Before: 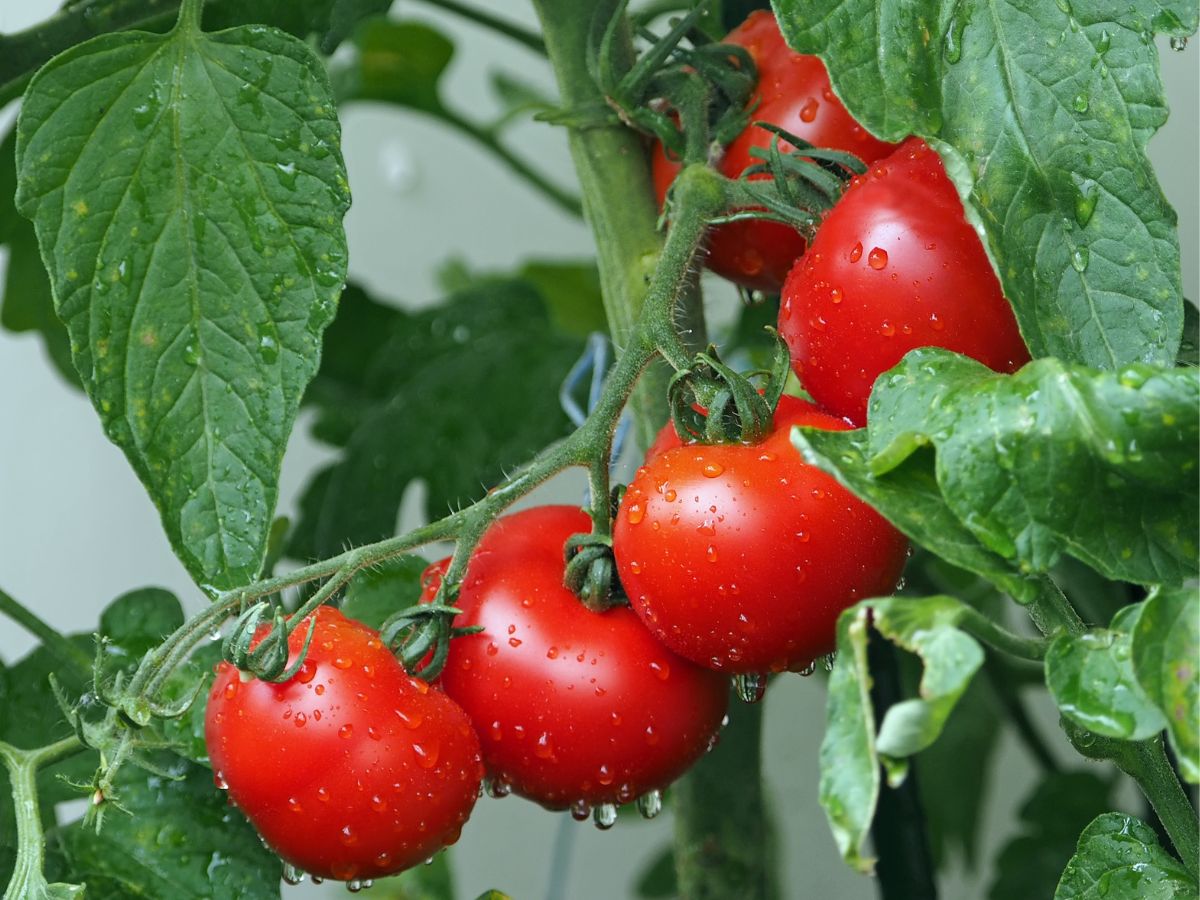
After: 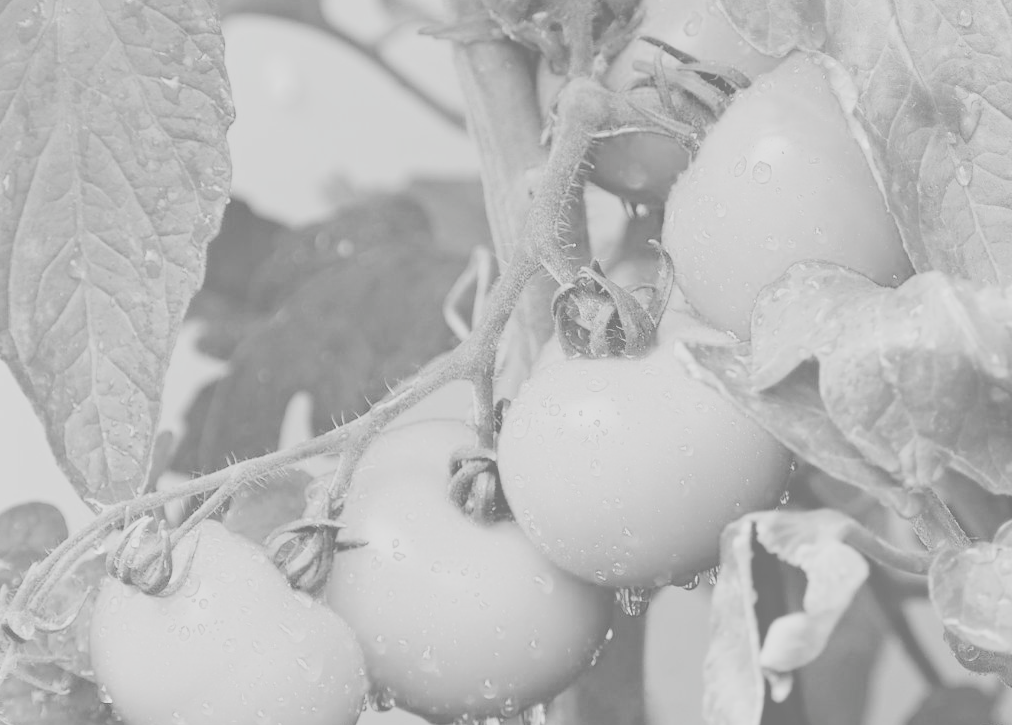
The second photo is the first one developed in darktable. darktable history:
crop and rotate: left 9.673%, top 9.629%, right 5.973%, bottom 9.717%
velvia: strength 49.77%
contrast brightness saturation: contrast -0.318, brightness 0.766, saturation -0.765
filmic rgb: black relative exposure -5.01 EV, white relative exposure 3.5 EV, threshold 2.98 EV, hardness 3.19, contrast 1.201, highlights saturation mix -49.43%, color science v5 (2021), contrast in shadows safe, contrast in highlights safe, enable highlight reconstruction true
